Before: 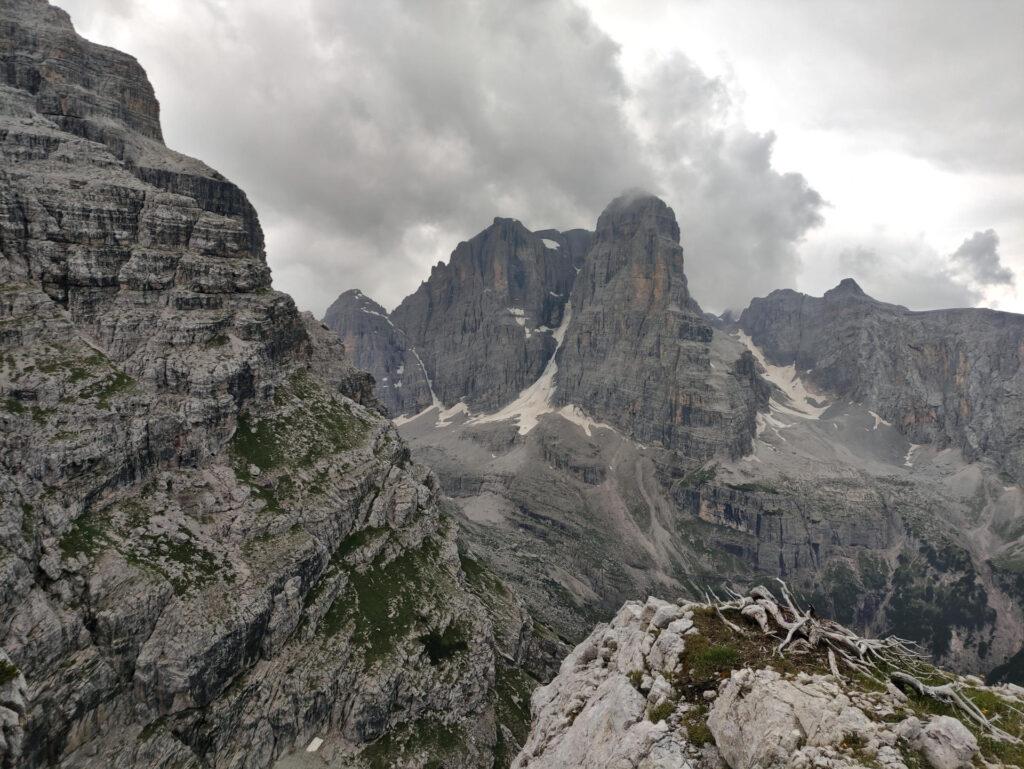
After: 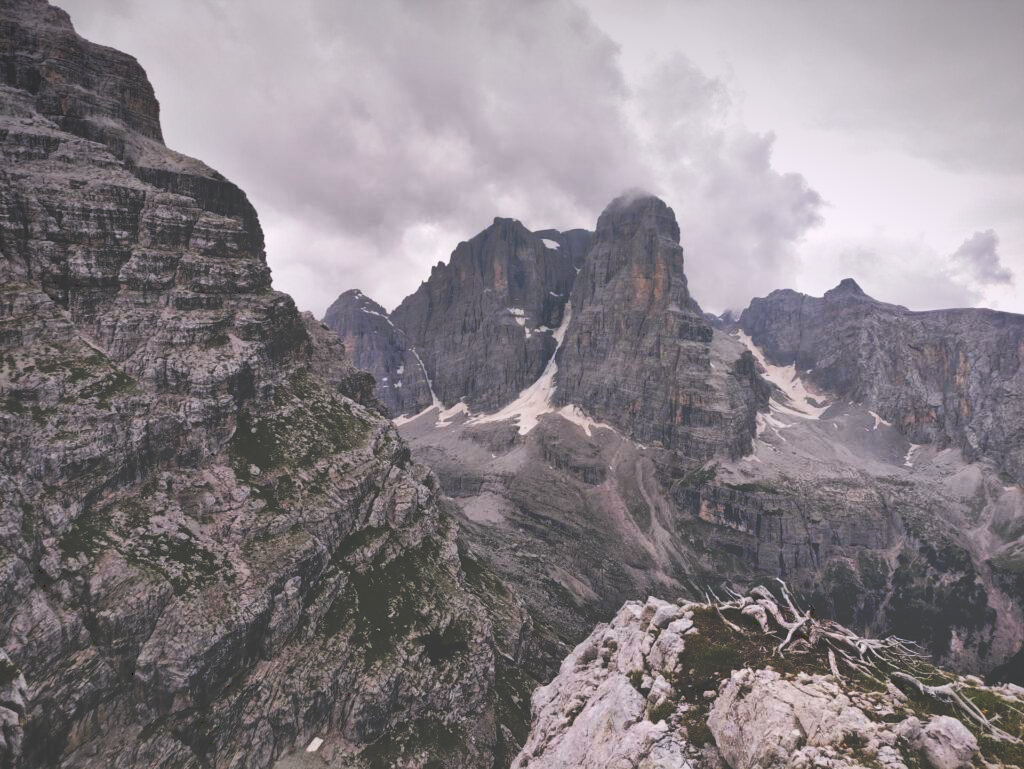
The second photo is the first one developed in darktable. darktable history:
tone equalizer: on, module defaults
white balance: red 1.05, blue 1.072
vignetting: fall-off start 97.52%, fall-off radius 100%, brightness -0.574, saturation 0, center (-0.027, 0.404), width/height ratio 1.368, unbound false
tone curve: curves: ch0 [(0, 0) (0.003, 0.24) (0.011, 0.24) (0.025, 0.24) (0.044, 0.244) (0.069, 0.244) (0.1, 0.252) (0.136, 0.264) (0.177, 0.274) (0.224, 0.284) (0.277, 0.313) (0.335, 0.361) (0.399, 0.415) (0.468, 0.498) (0.543, 0.595) (0.623, 0.695) (0.709, 0.793) (0.801, 0.883) (0.898, 0.942) (1, 1)], preserve colors none
